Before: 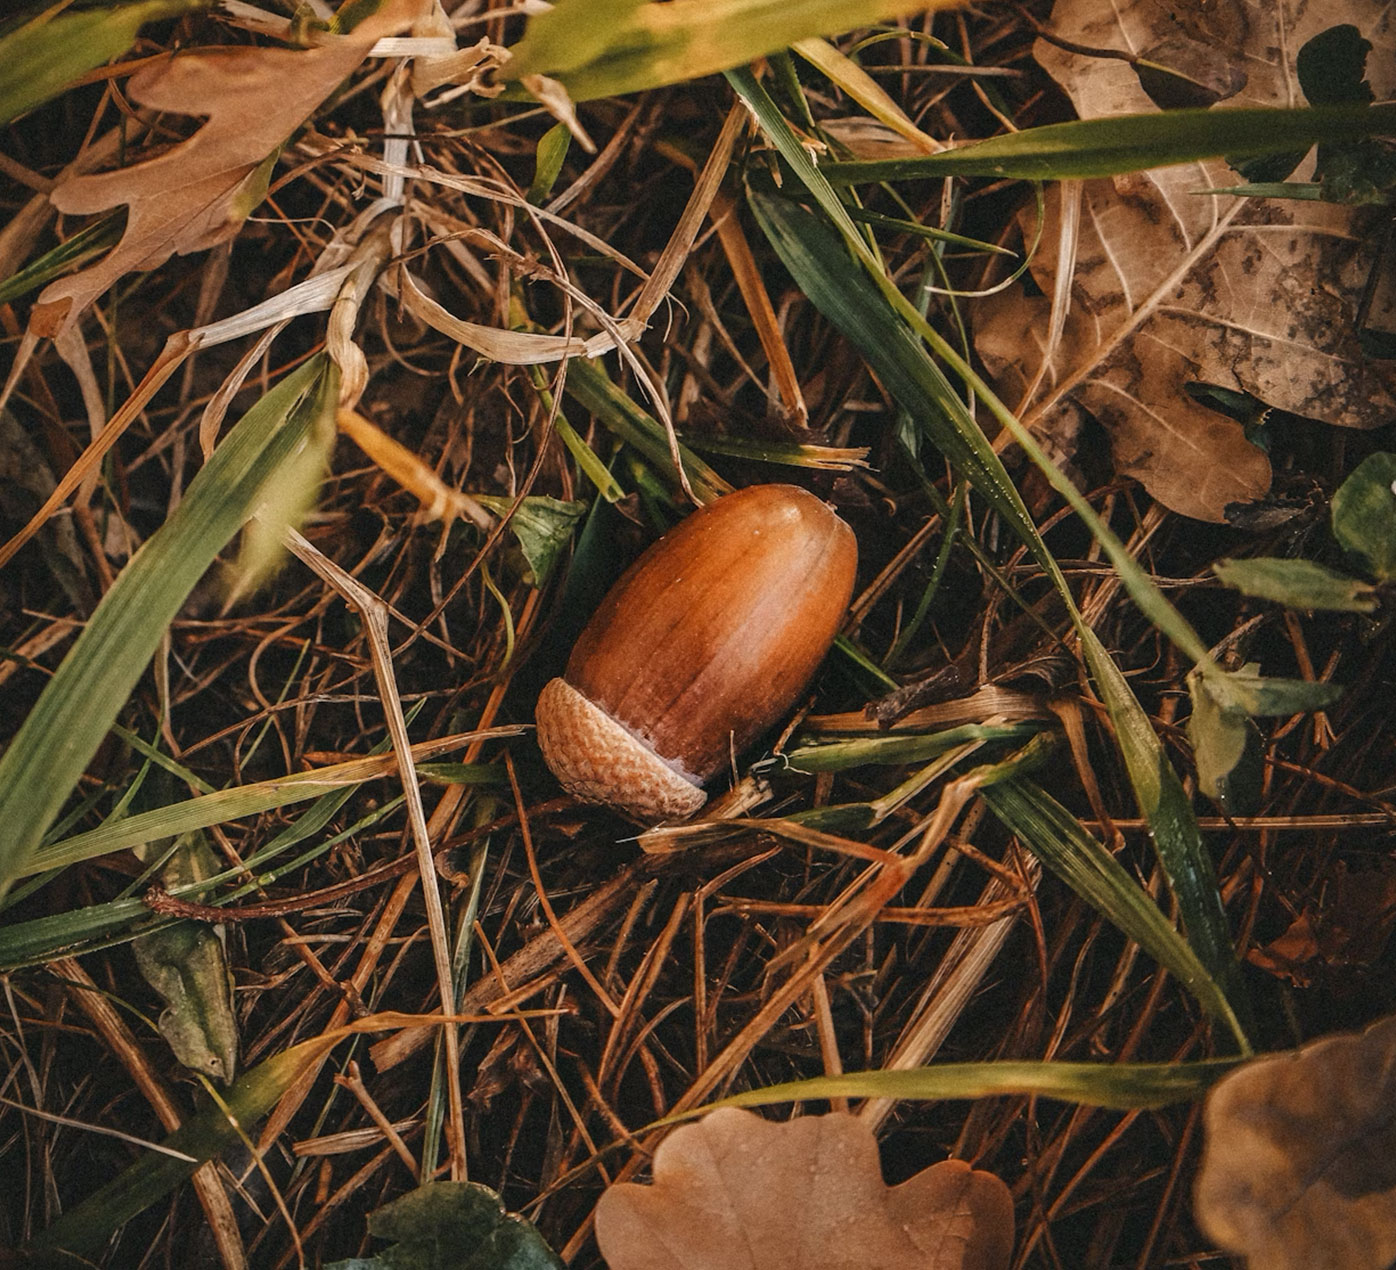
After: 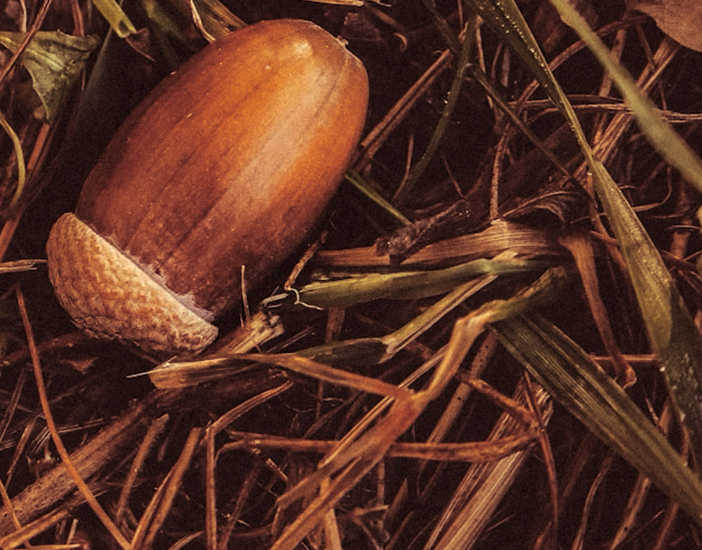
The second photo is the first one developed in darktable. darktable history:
split-toning: on, module defaults
color correction: highlights a* 1.39, highlights b* 17.83
crop: left 35.03%, top 36.625%, right 14.663%, bottom 20.057%
